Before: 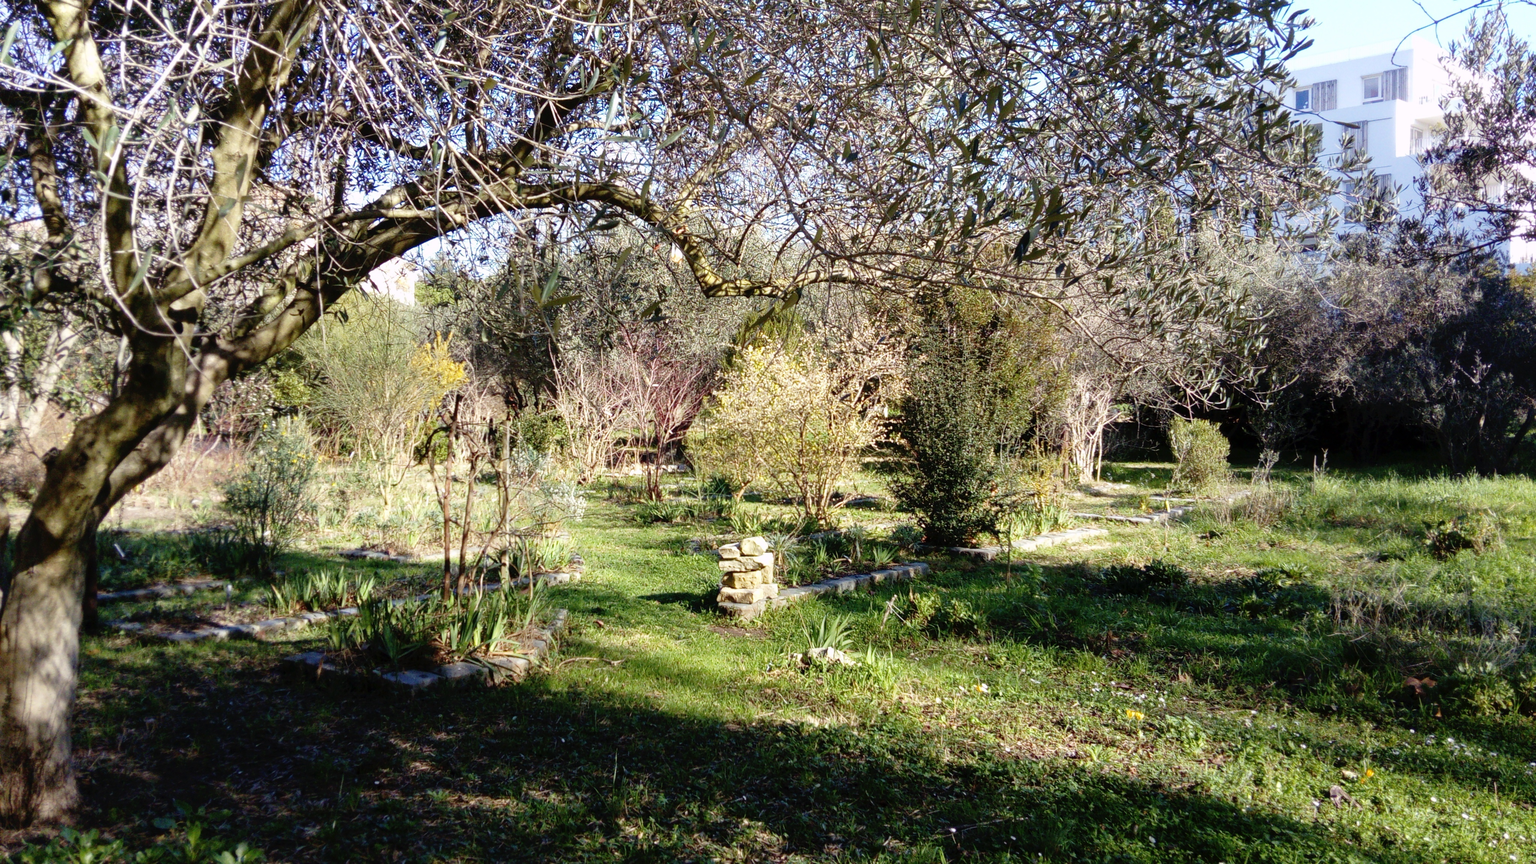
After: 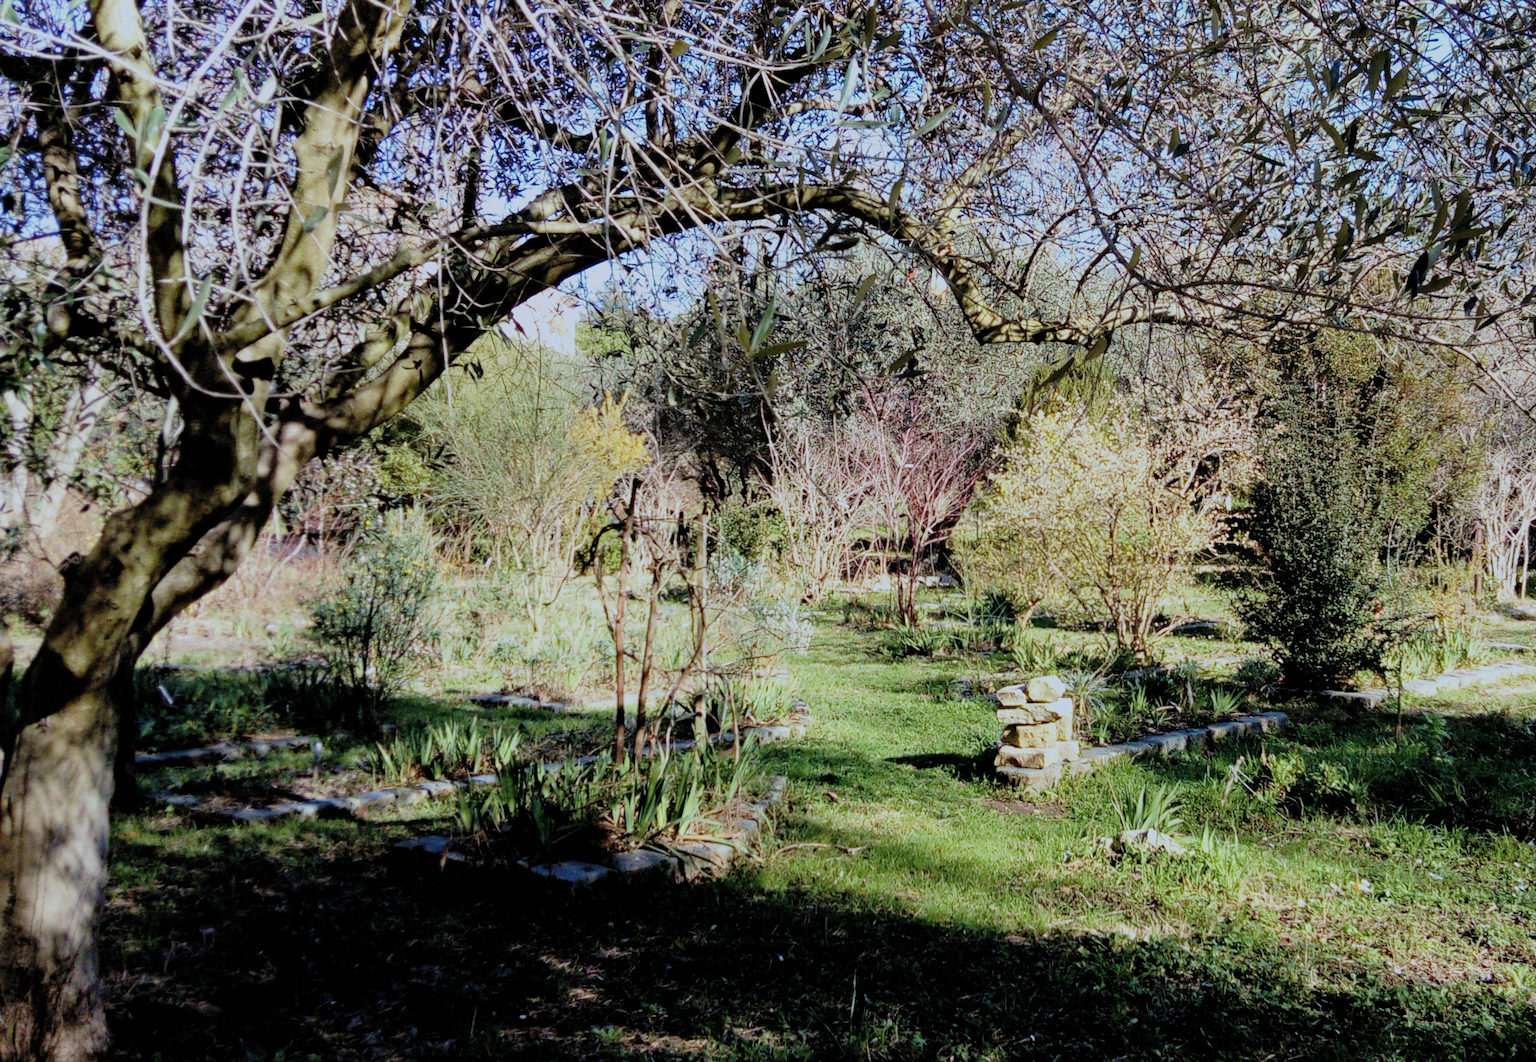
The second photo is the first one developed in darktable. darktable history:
filmic rgb: black relative exposure -7.14 EV, white relative exposure 5.39 EV, hardness 3.02, color science v4 (2020)
haze removal: strength 0.298, distance 0.244, compatibility mode true, adaptive false
crop: top 5.757%, right 27.88%, bottom 5.498%
color correction: highlights a* -3.78, highlights b* -10.74
